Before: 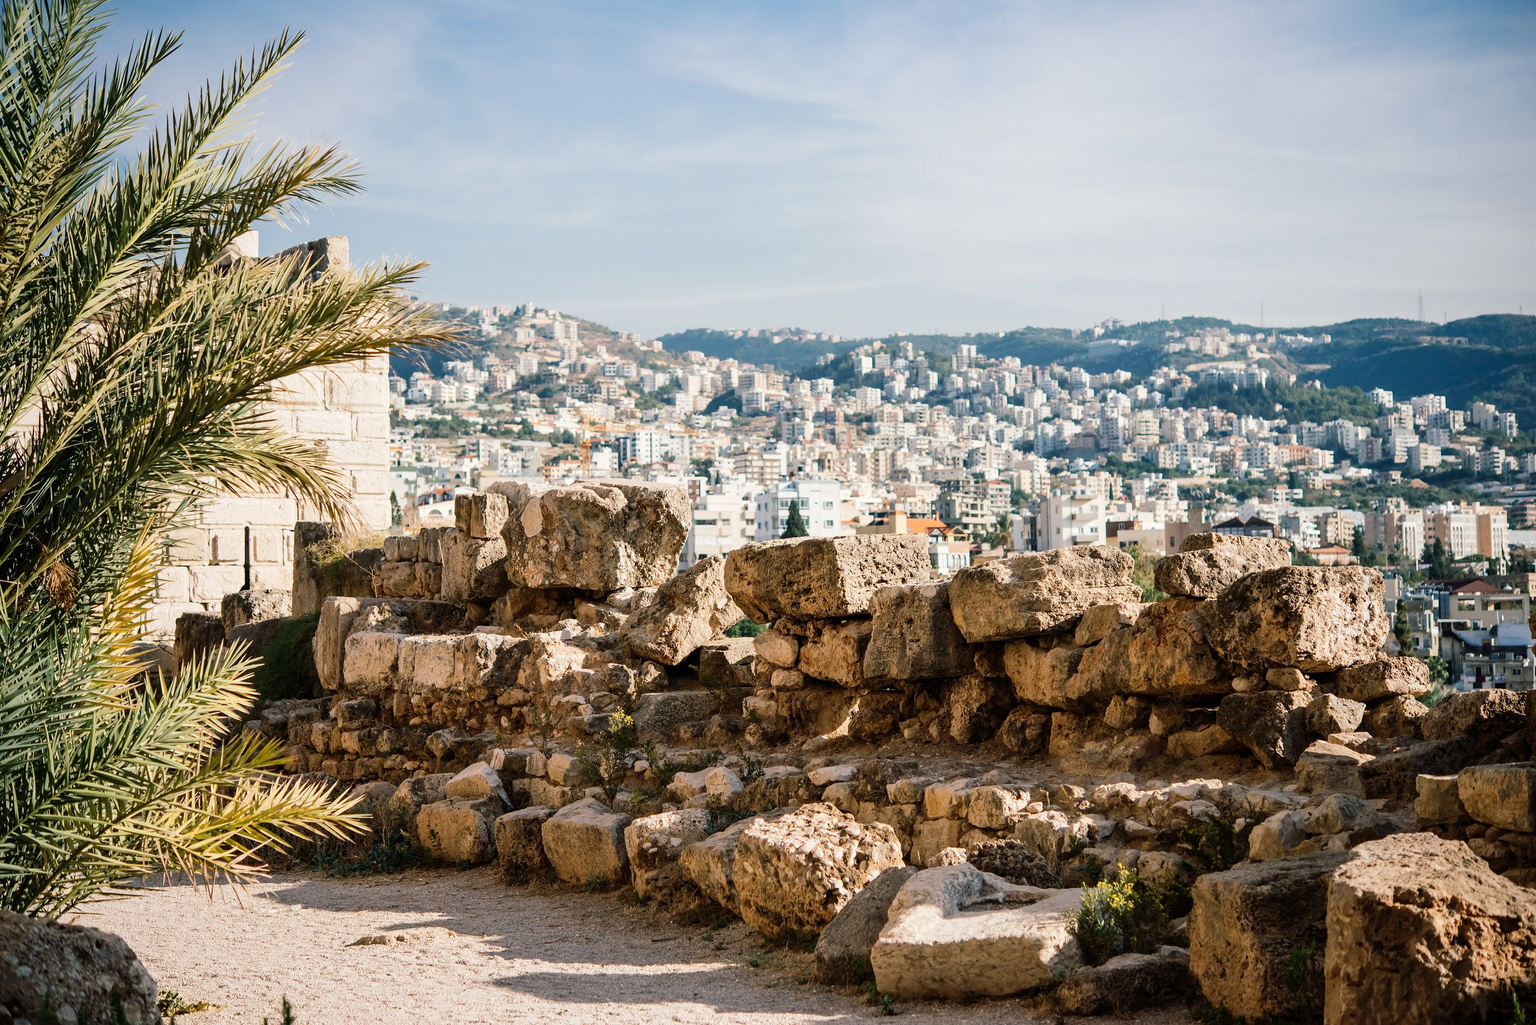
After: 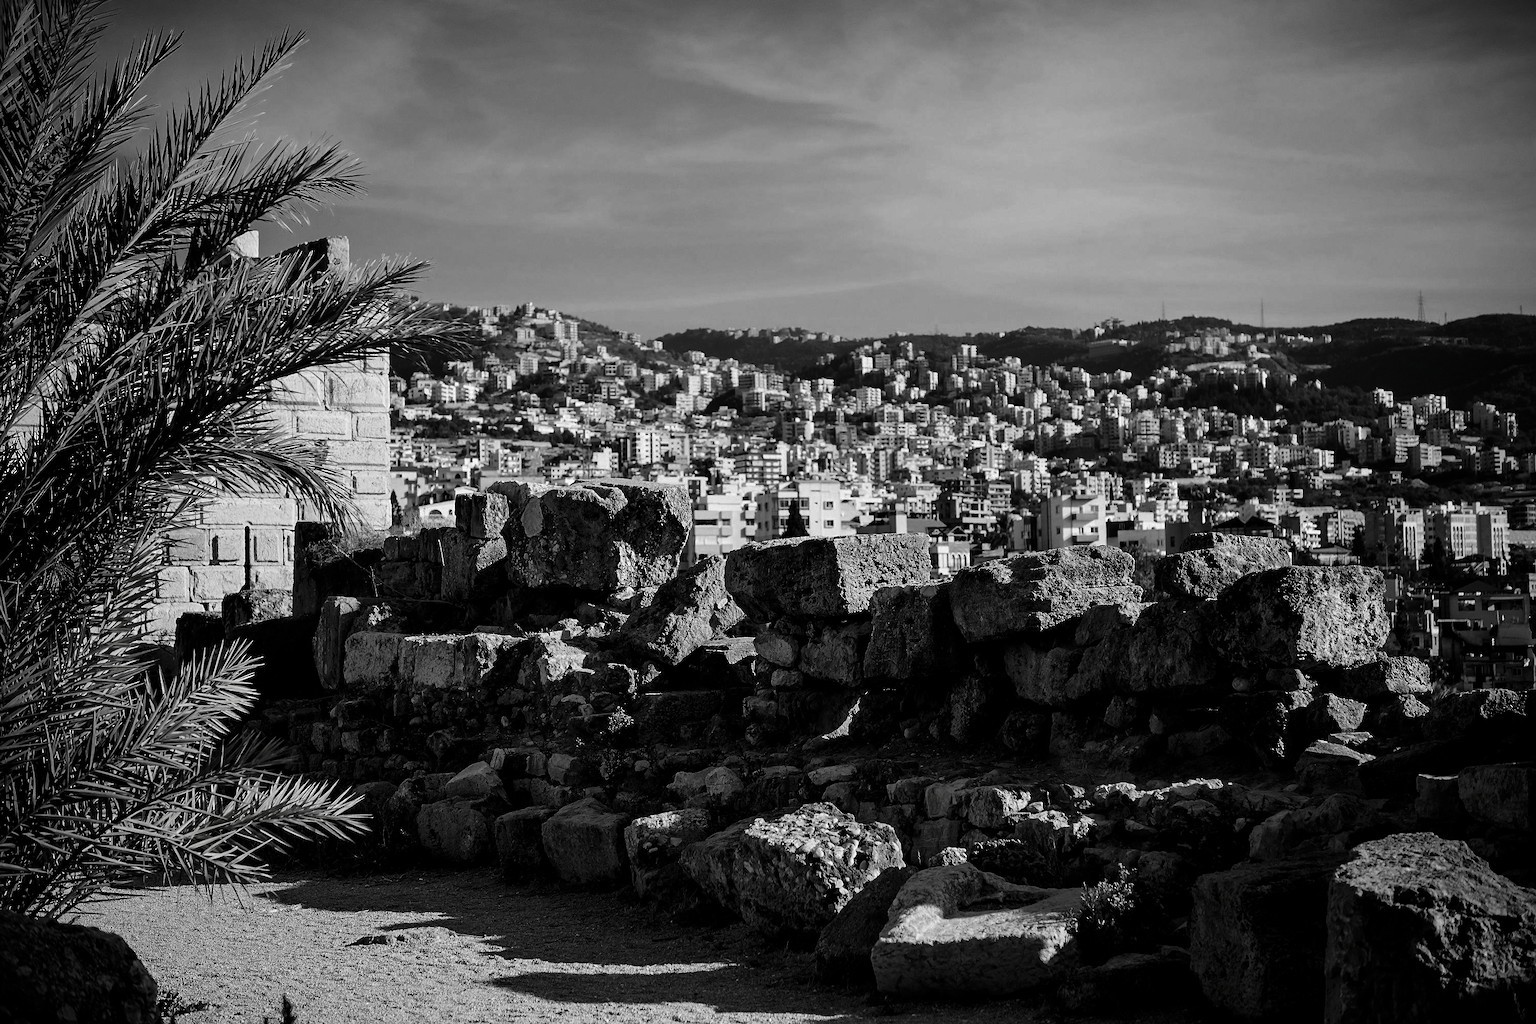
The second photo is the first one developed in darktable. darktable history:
contrast brightness saturation: contrast 0.019, brightness -0.983, saturation -0.991
sharpen: amount 0.212
